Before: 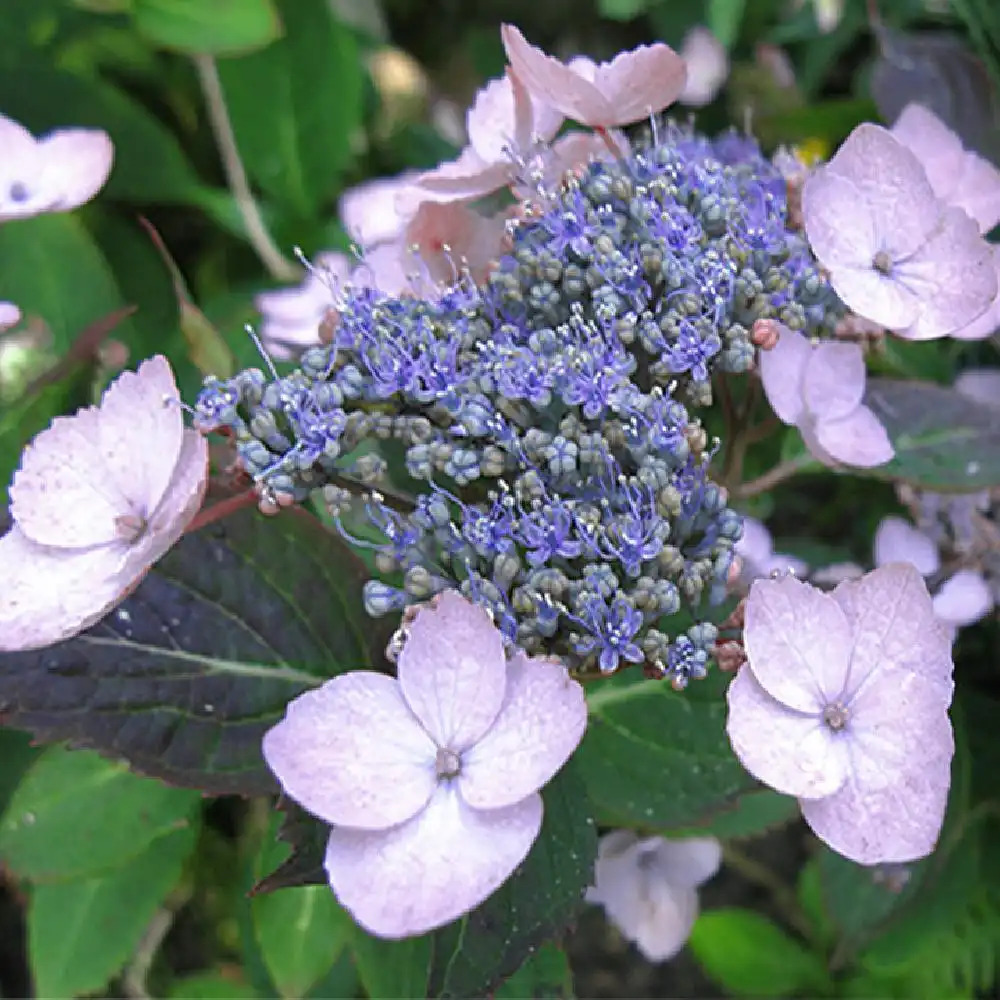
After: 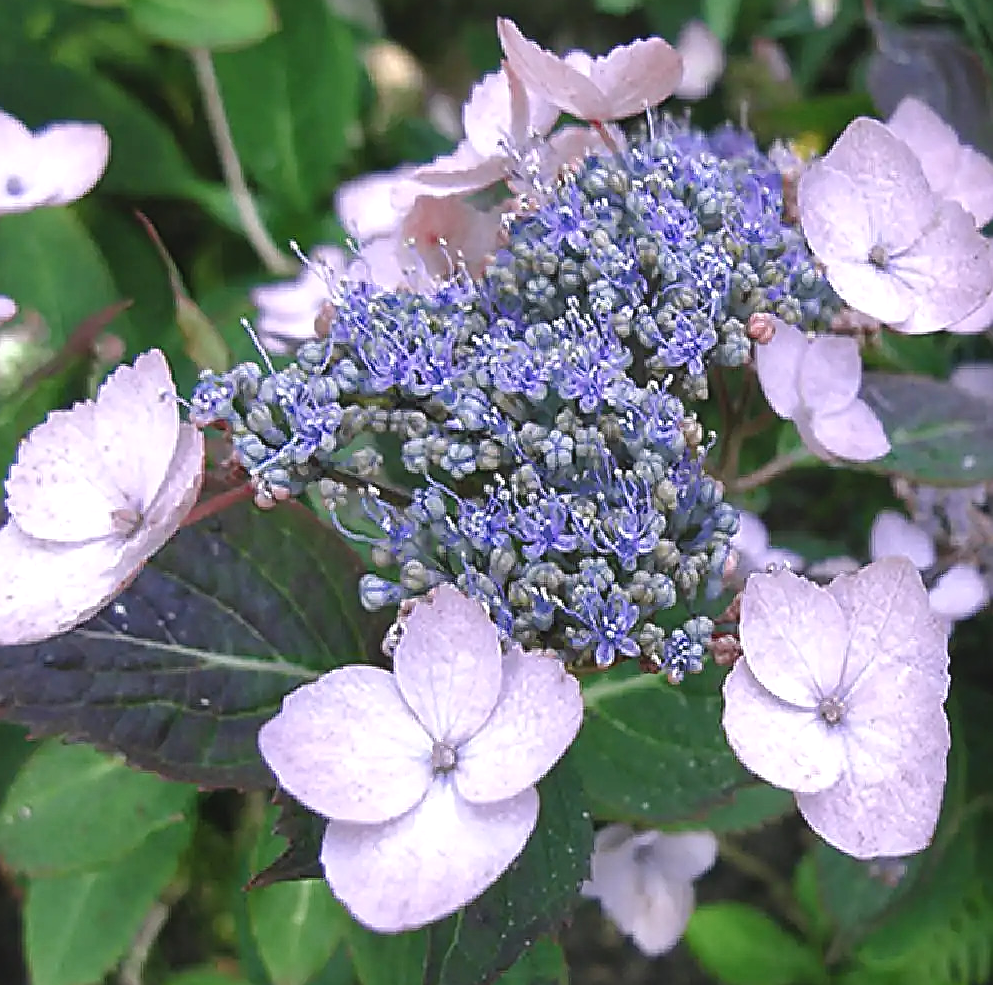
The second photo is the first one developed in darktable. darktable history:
sharpen: radius 1.384, amount 1.26, threshold 0.702
crop: left 0.484%, top 0.632%, right 0.192%, bottom 0.822%
local contrast: mode bilateral grid, contrast 21, coarseness 51, detail 121%, midtone range 0.2
color balance rgb: highlights gain › chroma 2.07%, highlights gain › hue 290.17°, global offset › luminance 0.754%, perceptual saturation grading › global saturation -10.346%, perceptual saturation grading › highlights -26.526%, perceptual saturation grading › shadows 21.962%, global vibrance 20%
exposure: exposure 0.129 EV, compensate highlight preservation false
